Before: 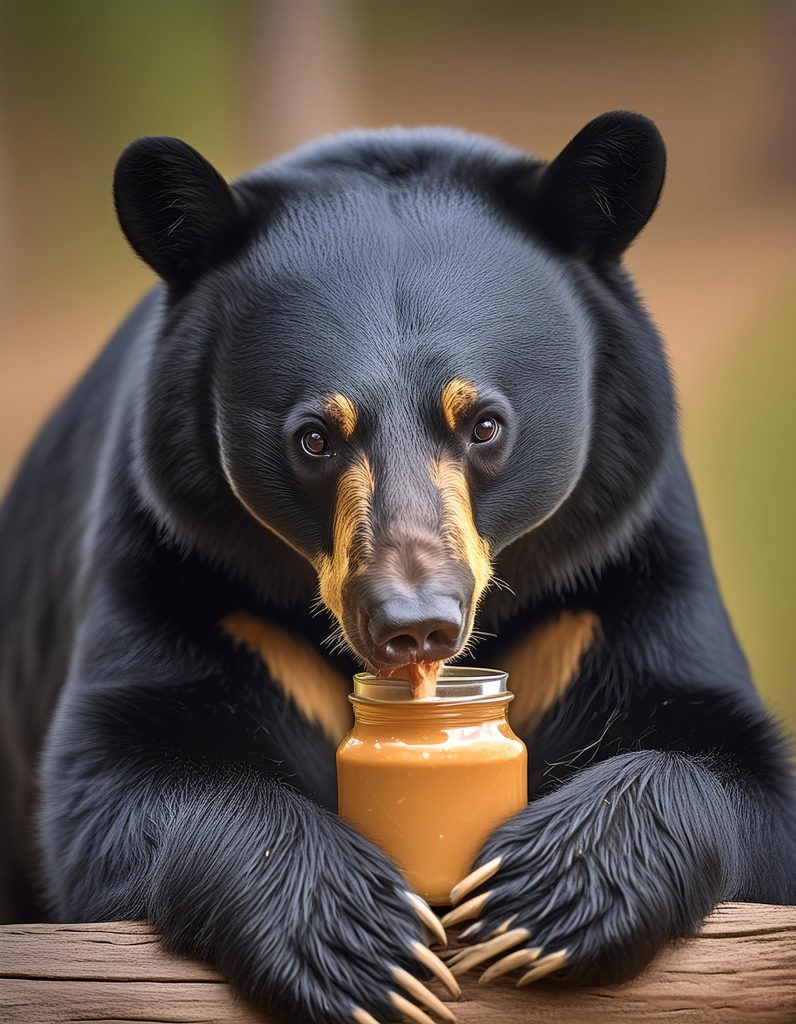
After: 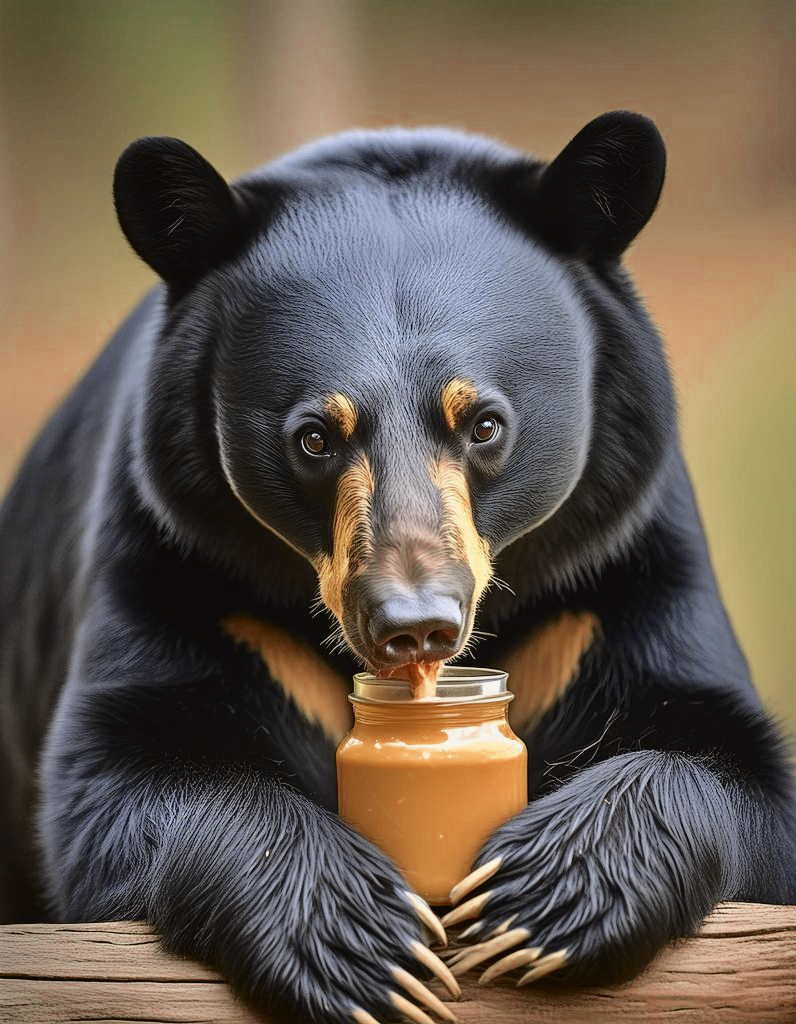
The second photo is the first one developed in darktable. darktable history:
tone curve: curves: ch0 [(0, 0.021) (0.049, 0.044) (0.152, 0.14) (0.328, 0.377) (0.473, 0.543) (0.641, 0.705) (0.85, 0.894) (1, 0.969)]; ch1 [(0, 0) (0.302, 0.331) (0.433, 0.432) (0.472, 0.47) (0.502, 0.503) (0.527, 0.521) (0.564, 0.58) (0.614, 0.626) (0.677, 0.701) (0.859, 0.885) (1, 1)]; ch2 [(0, 0) (0.33, 0.301) (0.447, 0.44) (0.487, 0.496) (0.502, 0.516) (0.535, 0.563) (0.565, 0.593) (0.608, 0.638) (1, 1)], color space Lab, independent channels, preserve colors none
color zones: curves: ch0 [(0, 0.5) (0.125, 0.4) (0.25, 0.5) (0.375, 0.4) (0.5, 0.4) (0.625, 0.6) (0.75, 0.6) (0.875, 0.5)]; ch1 [(0, 0.35) (0.125, 0.45) (0.25, 0.35) (0.375, 0.35) (0.5, 0.35) (0.625, 0.35) (0.75, 0.45) (0.875, 0.35)]; ch2 [(0, 0.6) (0.125, 0.5) (0.25, 0.5) (0.375, 0.6) (0.5, 0.6) (0.625, 0.5) (0.75, 0.5) (0.875, 0.5)]
